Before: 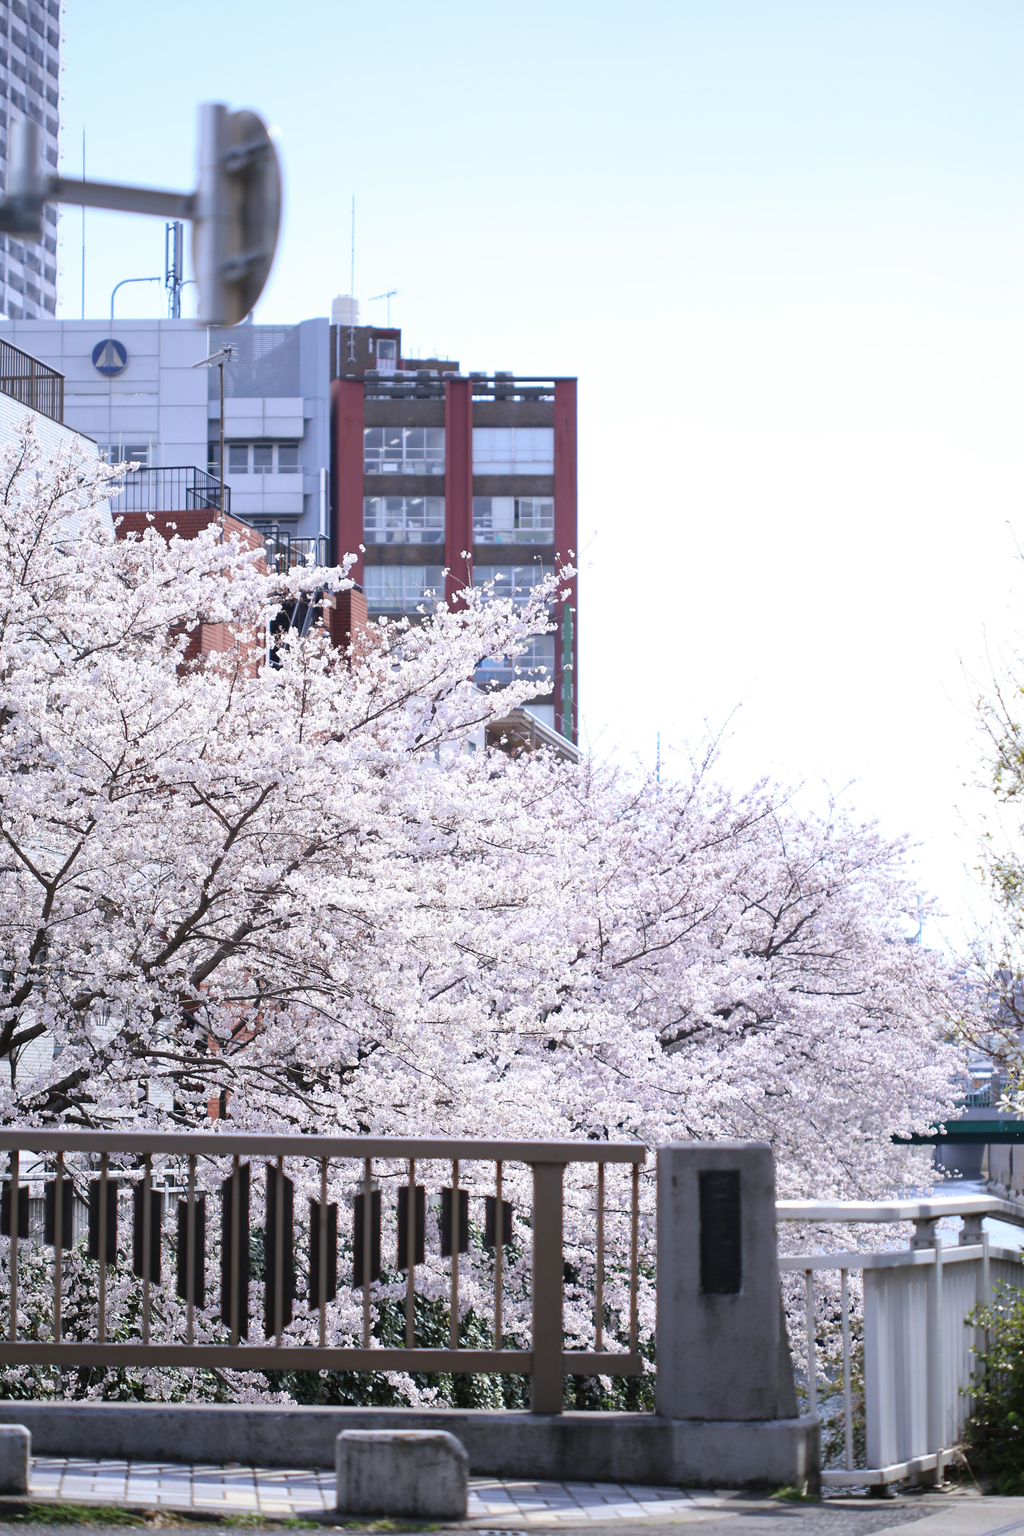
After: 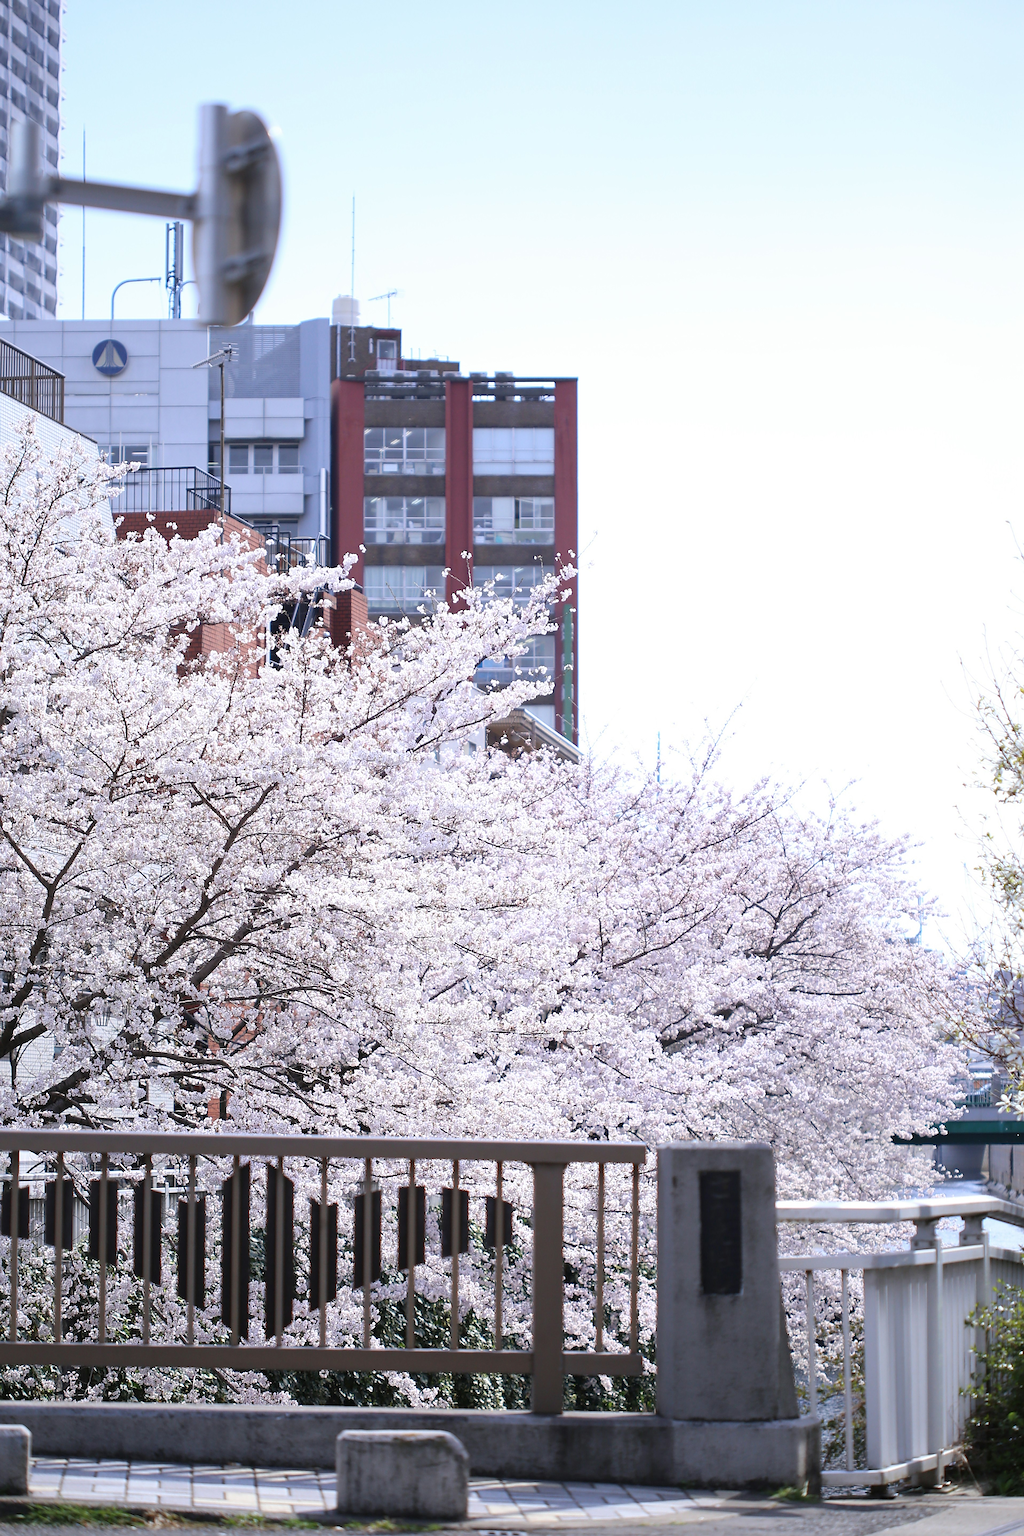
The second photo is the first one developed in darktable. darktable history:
sharpen: radius 2.755
